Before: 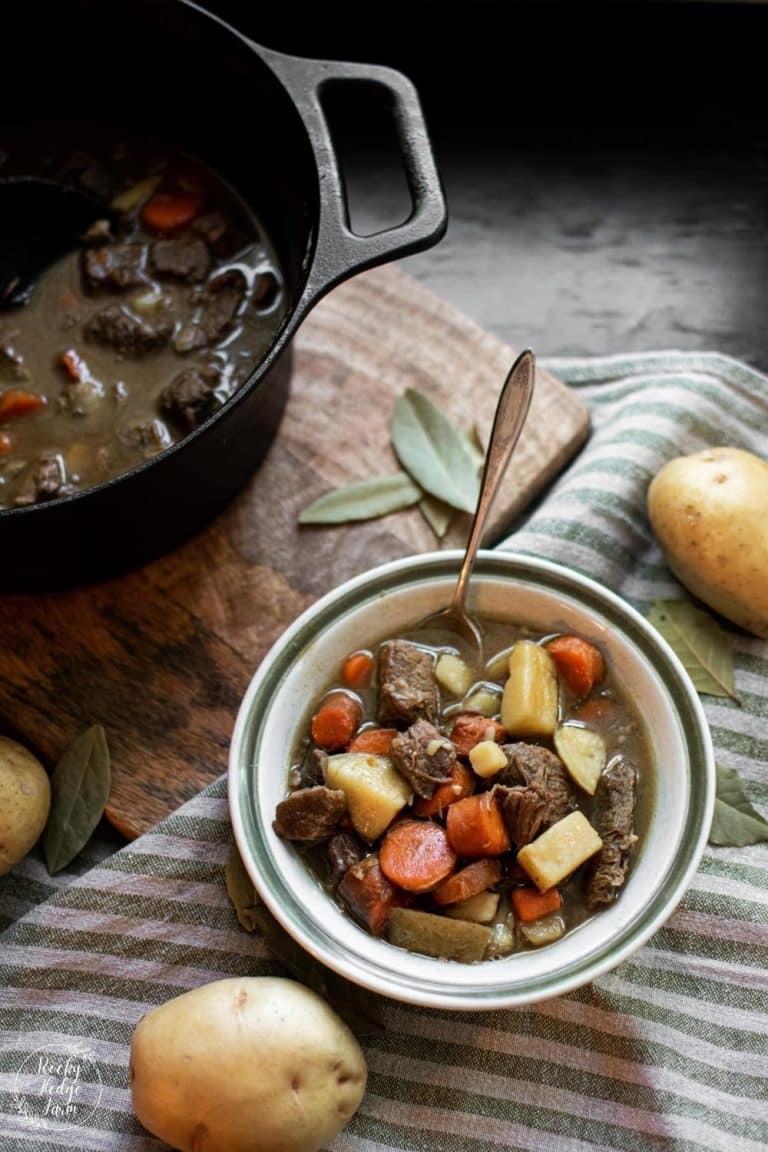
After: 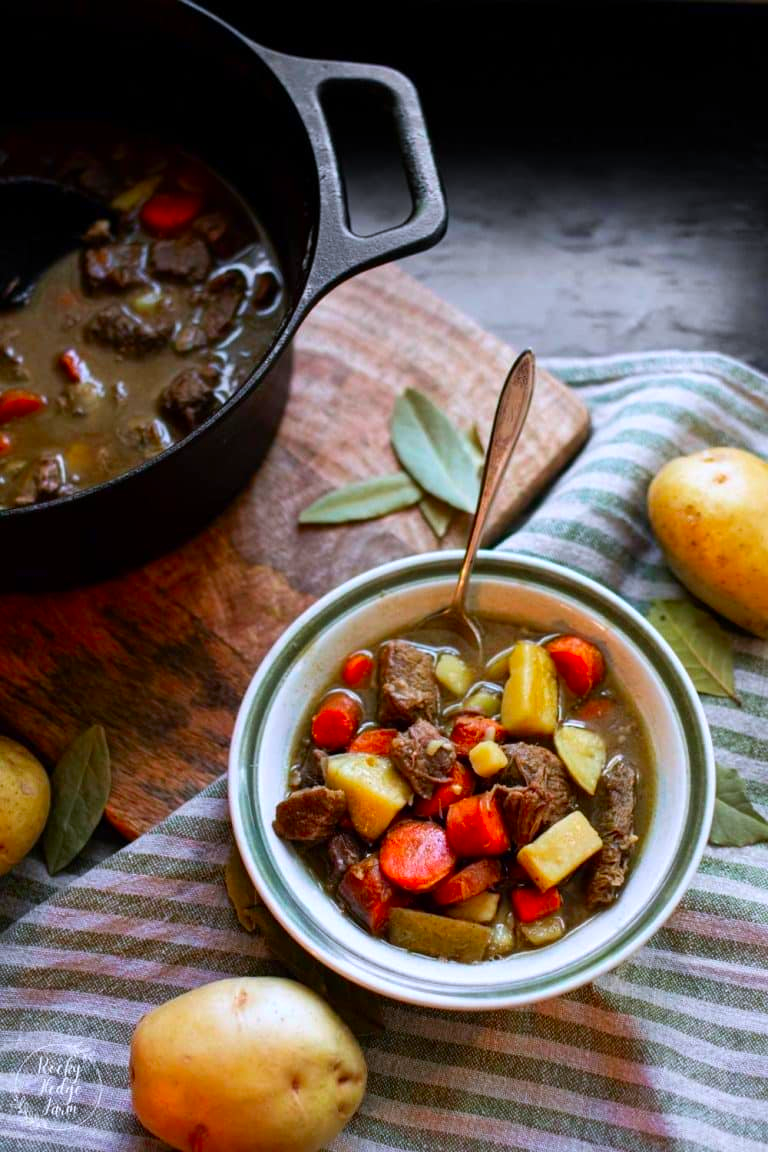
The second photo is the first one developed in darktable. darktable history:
color calibration: illuminant as shot in camera, x 0.358, y 0.373, temperature 4628.91 K
color correction: saturation 1.8
